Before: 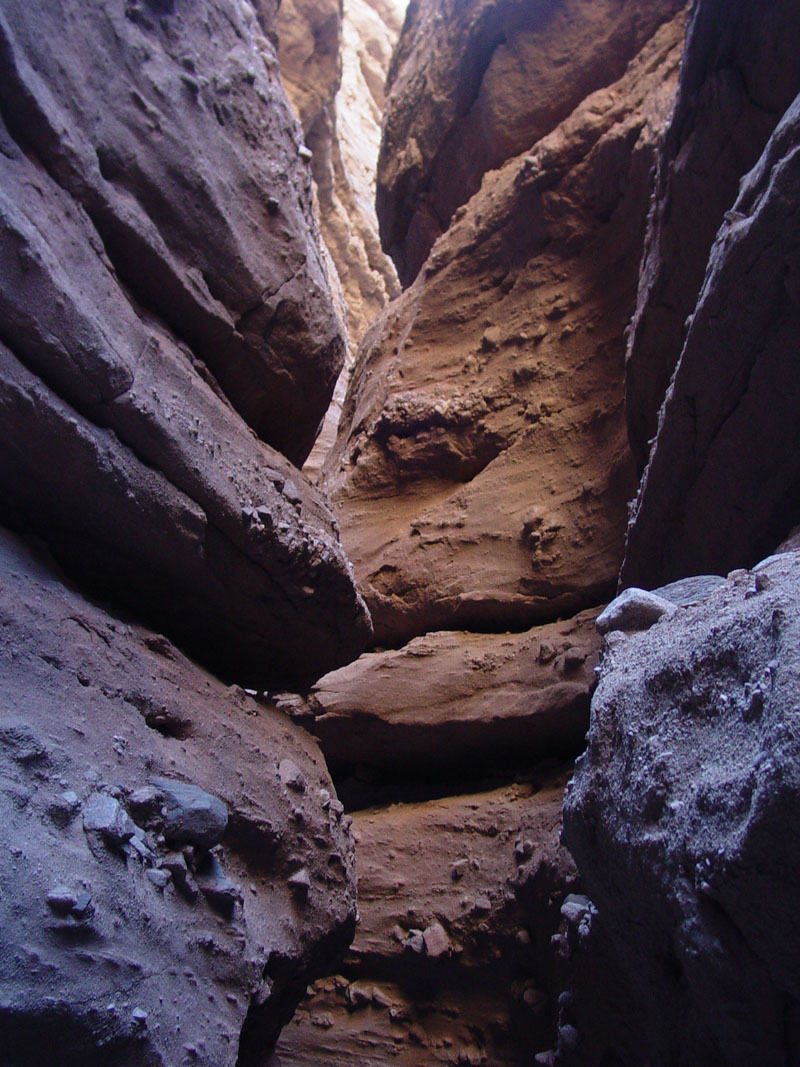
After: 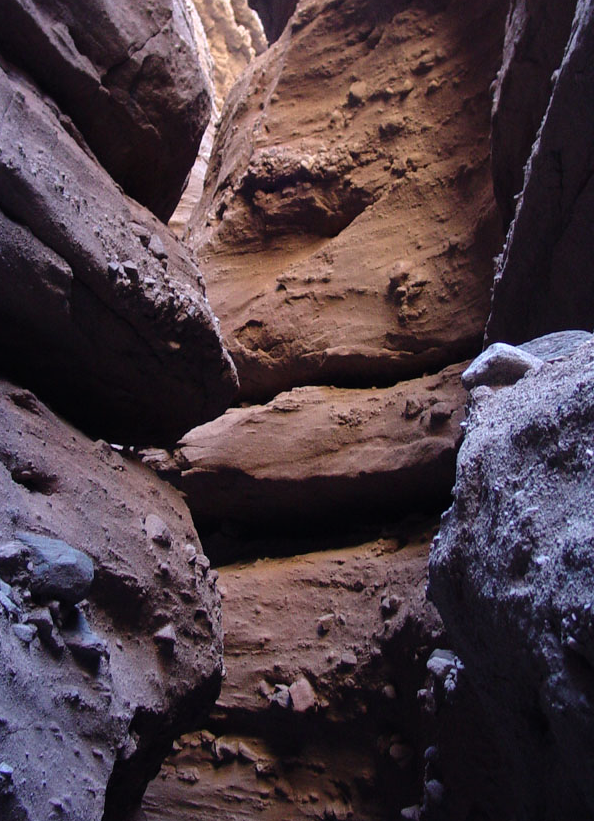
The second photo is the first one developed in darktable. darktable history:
crop: left 16.828%, top 23.027%, right 8.906%
shadows and highlights: shadows 19.24, highlights -83.31, soften with gaussian
tone equalizer: -8 EV -0.447 EV, -7 EV -0.388 EV, -6 EV -0.299 EV, -5 EV -0.187 EV, -3 EV 0.191 EV, -2 EV 0.309 EV, -1 EV 0.37 EV, +0 EV 0.435 EV
